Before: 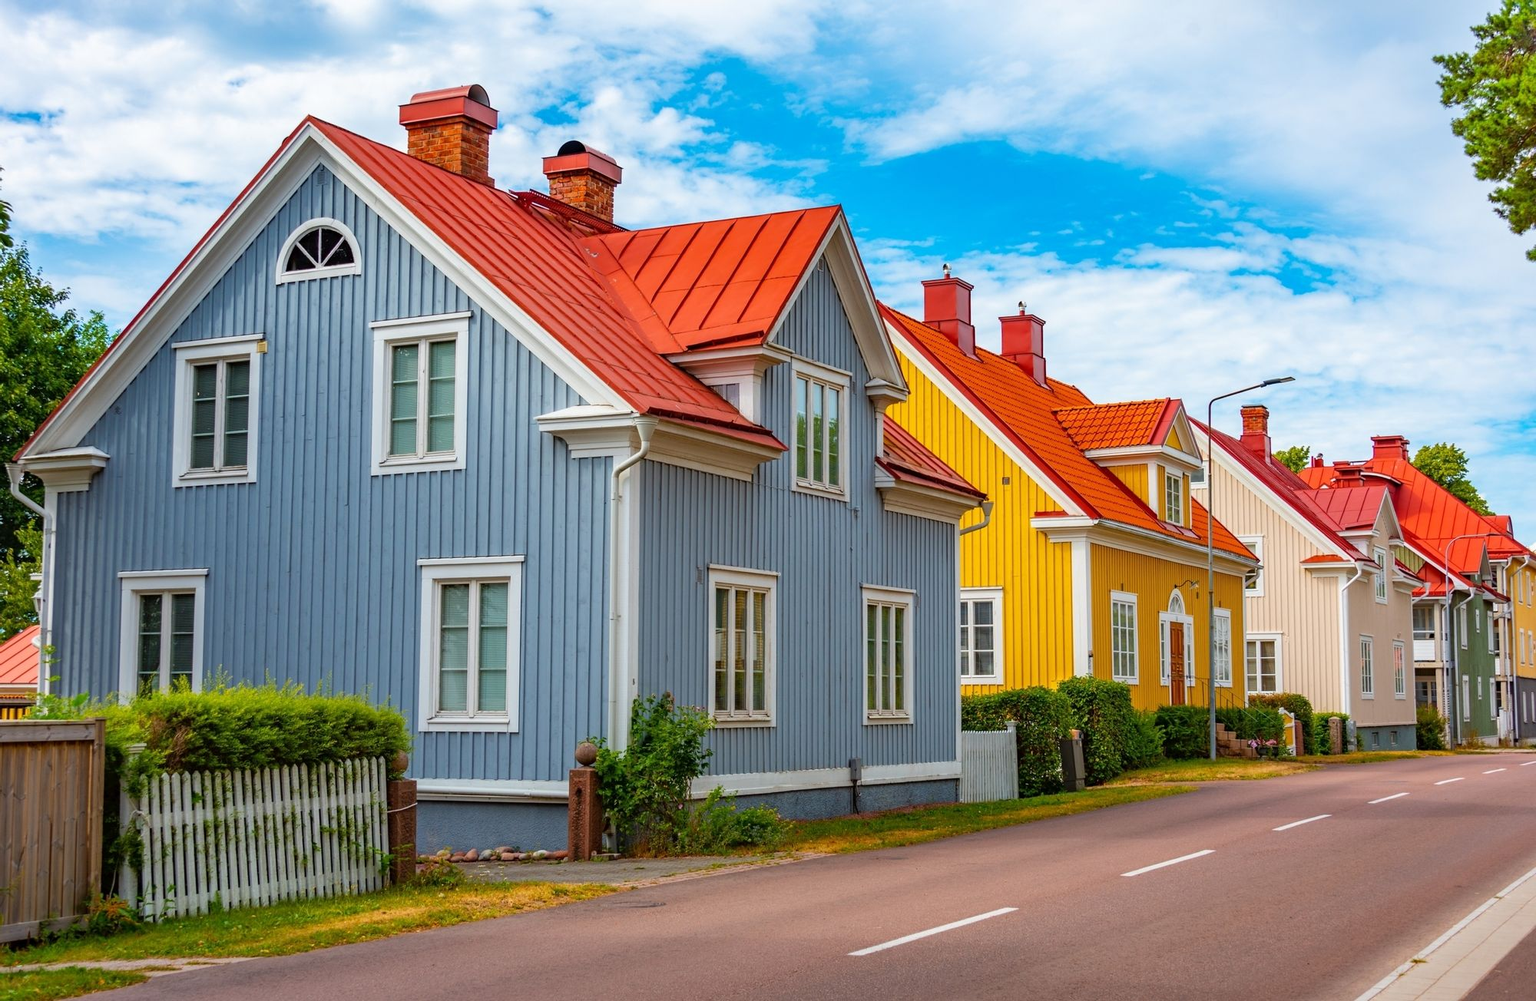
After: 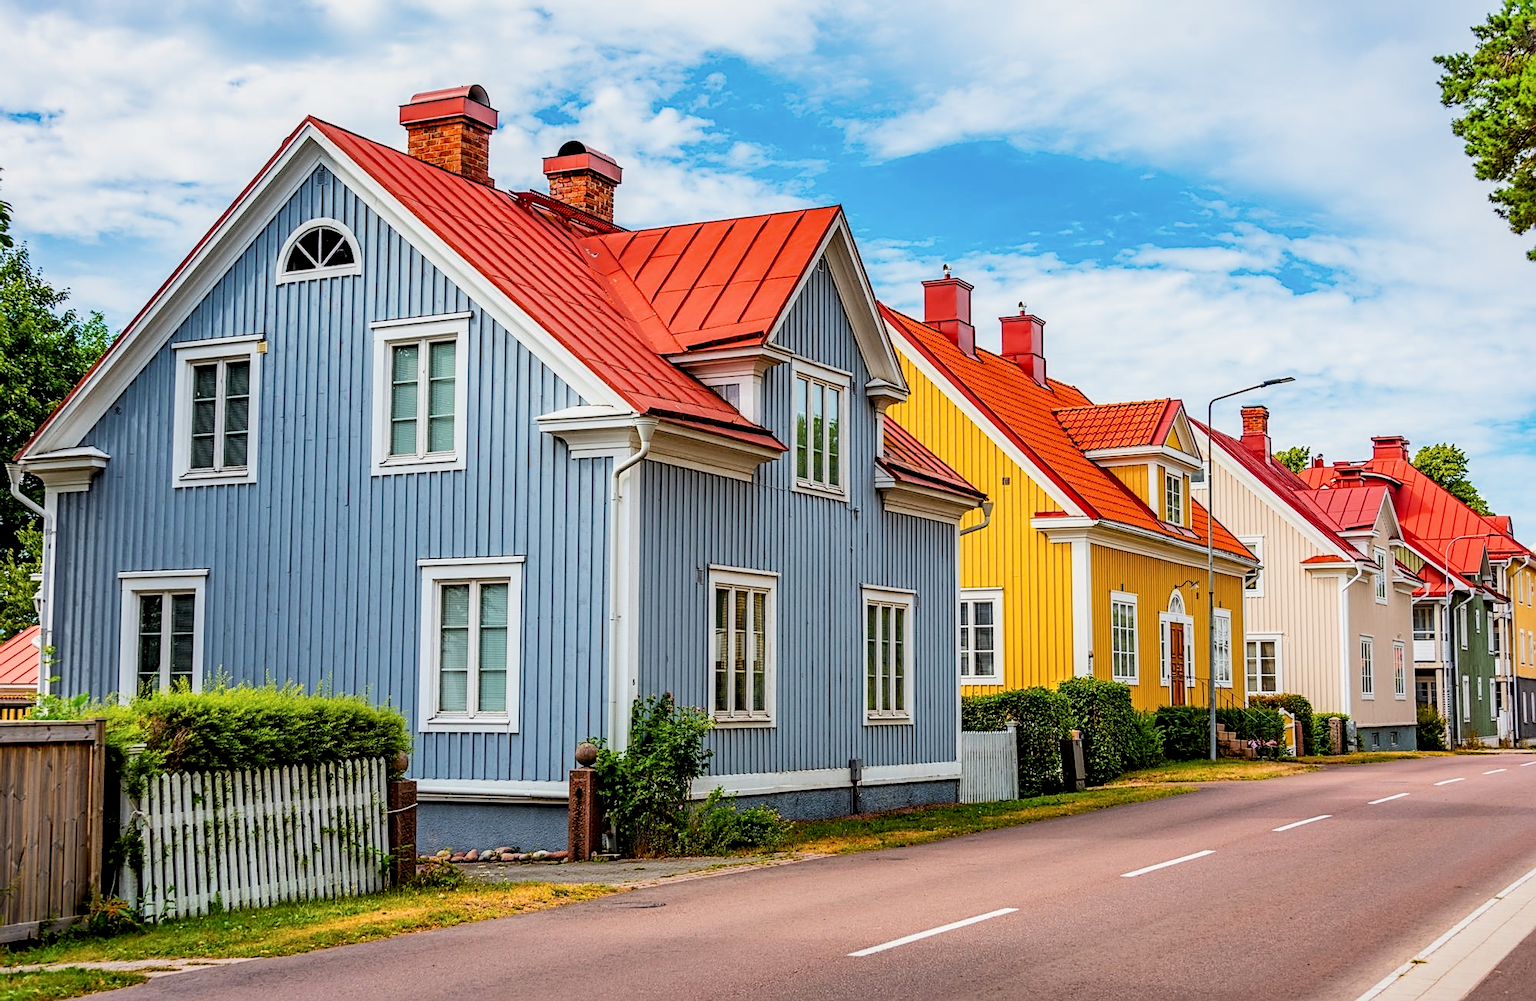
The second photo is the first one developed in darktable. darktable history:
sharpen: on, module defaults
filmic rgb: black relative exposure -7.5 EV, white relative exposure 5 EV, hardness 3.31, contrast 1.3, contrast in shadows safe
local contrast: highlights 25%, shadows 75%, midtone range 0.75
exposure: exposure 0.376 EV, compensate highlight preservation false
